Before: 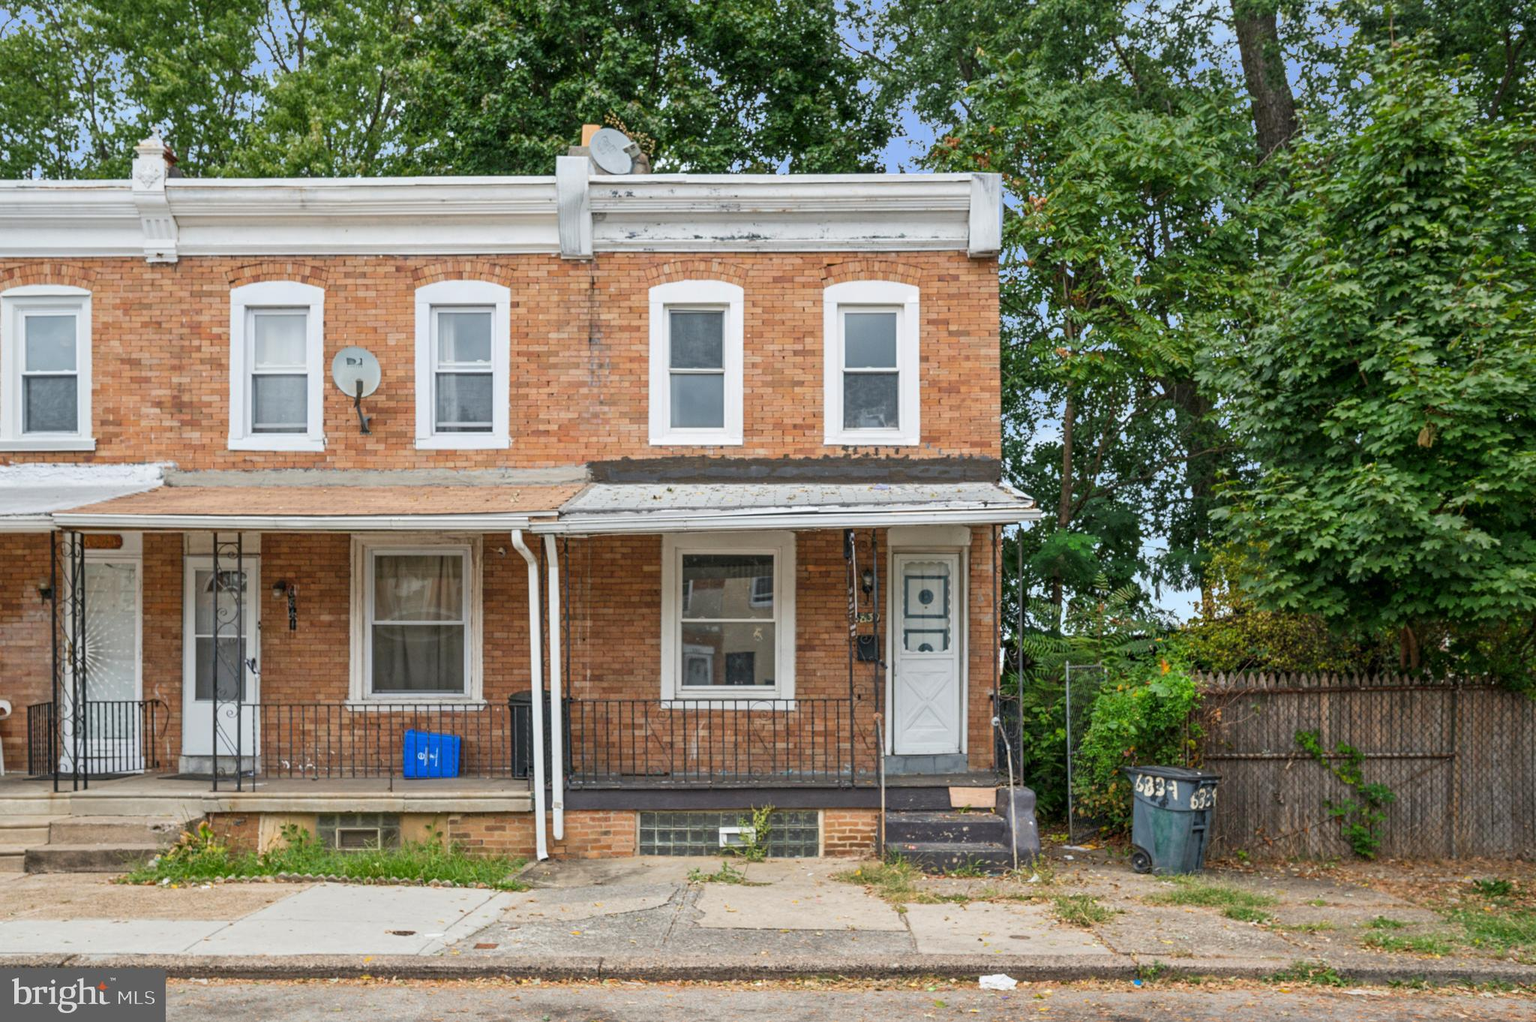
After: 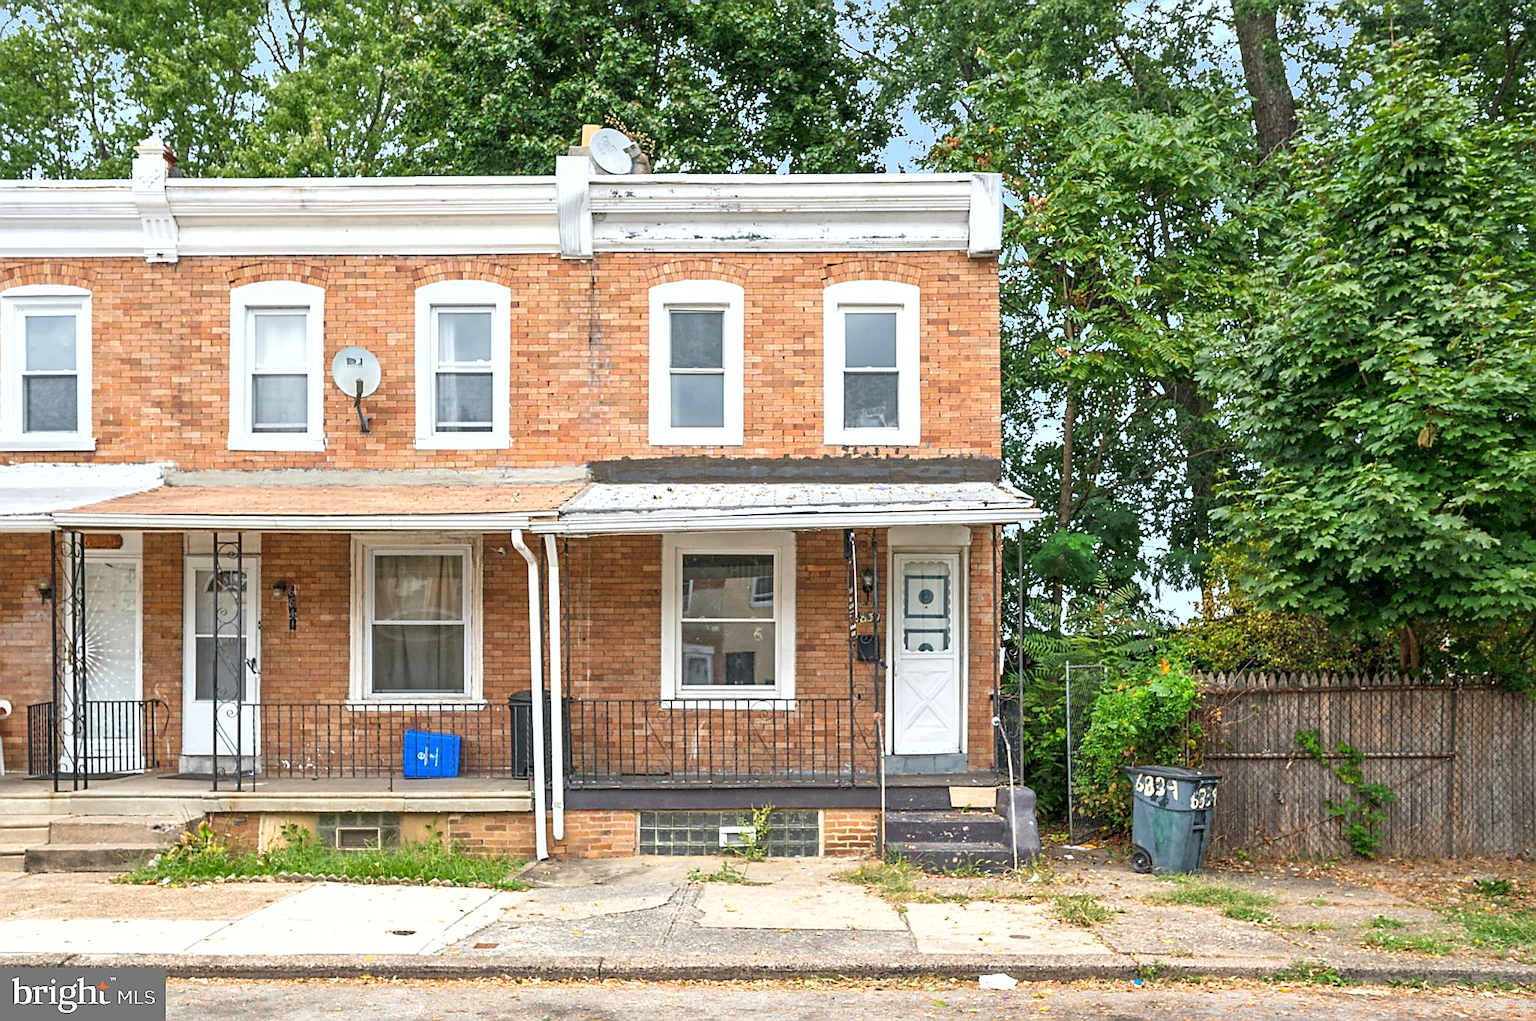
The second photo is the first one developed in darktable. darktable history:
sharpen: radius 1.4, amount 1.25, threshold 0.7
shadows and highlights: radius 125.46, shadows 21.19, highlights -21.19, low approximation 0.01
contrast equalizer: y [[0.5 ×4, 0.483, 0.43], [0.5 ×6], [0.5 ×6], [0 ×6], [0 ×6]]
exposure: exposure 0.661 EV, compensate highlight preservation false
